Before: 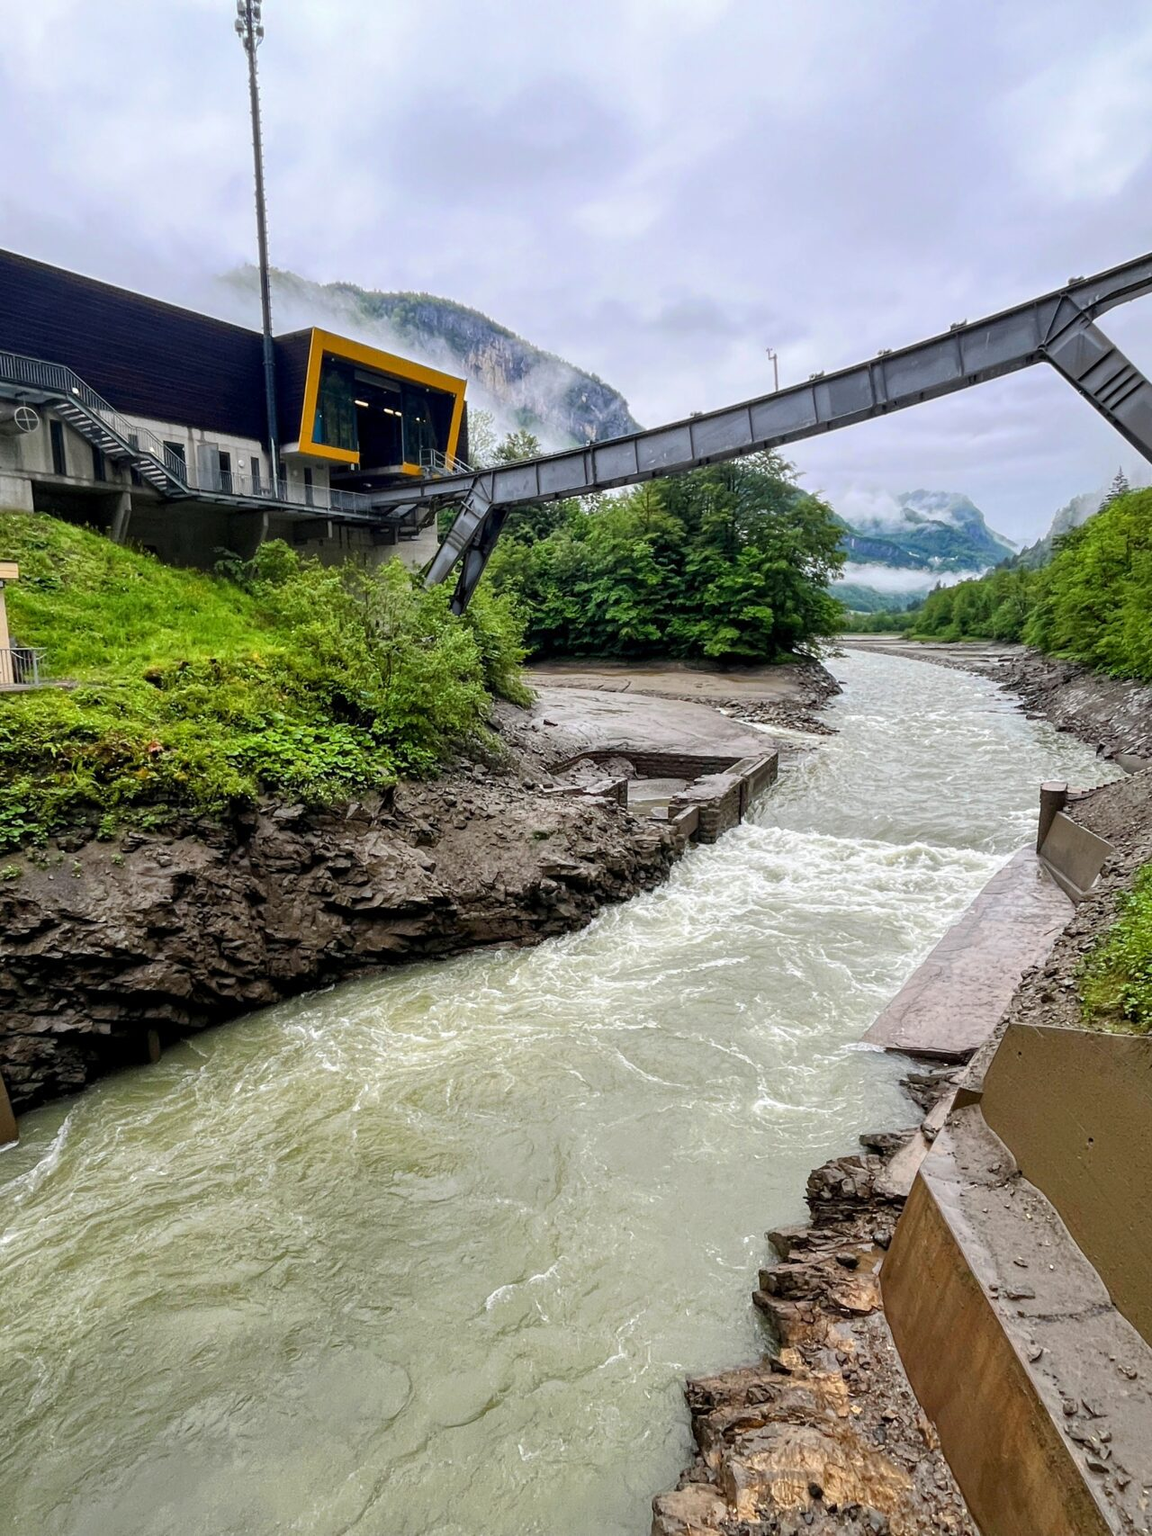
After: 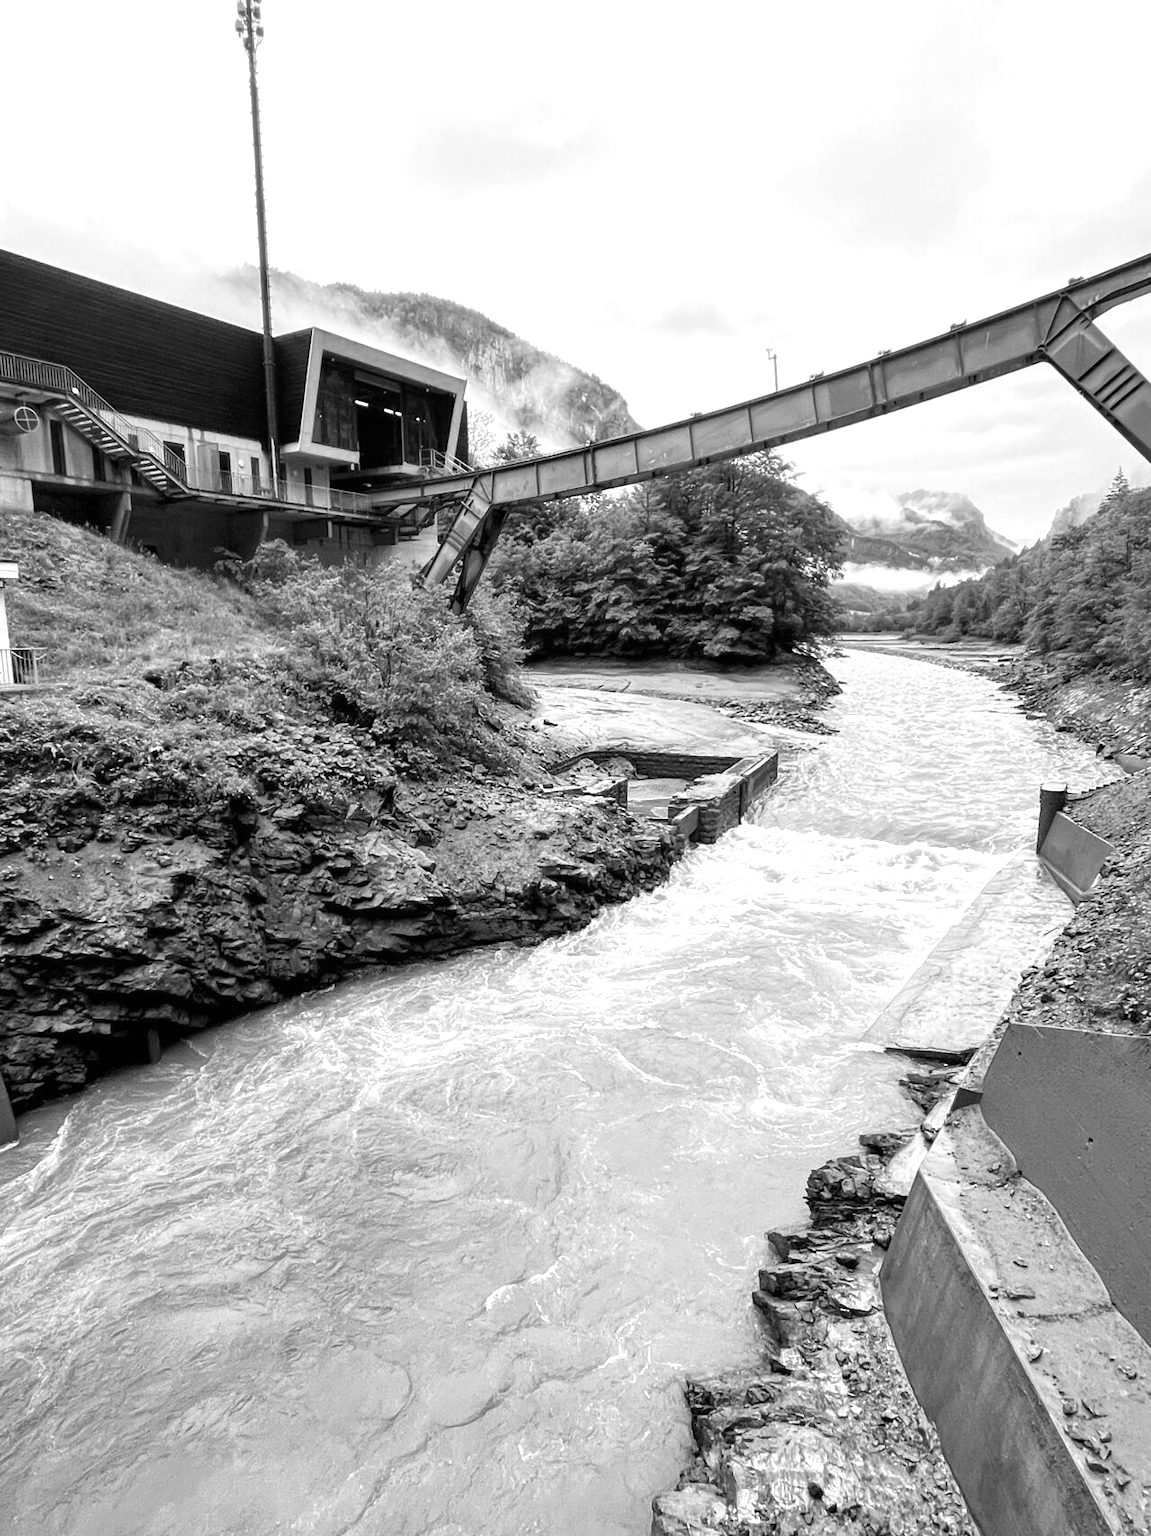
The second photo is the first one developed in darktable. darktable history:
color zones: curves: ch0 [(0.004, 0.588) (0.116, 0.636) (0.259, 0.476) (0.423, 0.464) (0.75, 0.5)]; ch1 [(0, 0) (0.143, 0) (0.286, 0) (0.429, 0) (0.571, 0) (0.714, 0) (0.857, 0)]
exposure: black level correction 0, exposure 0.68 EV, compensate exposure bias true, compensate highlight preservation false
